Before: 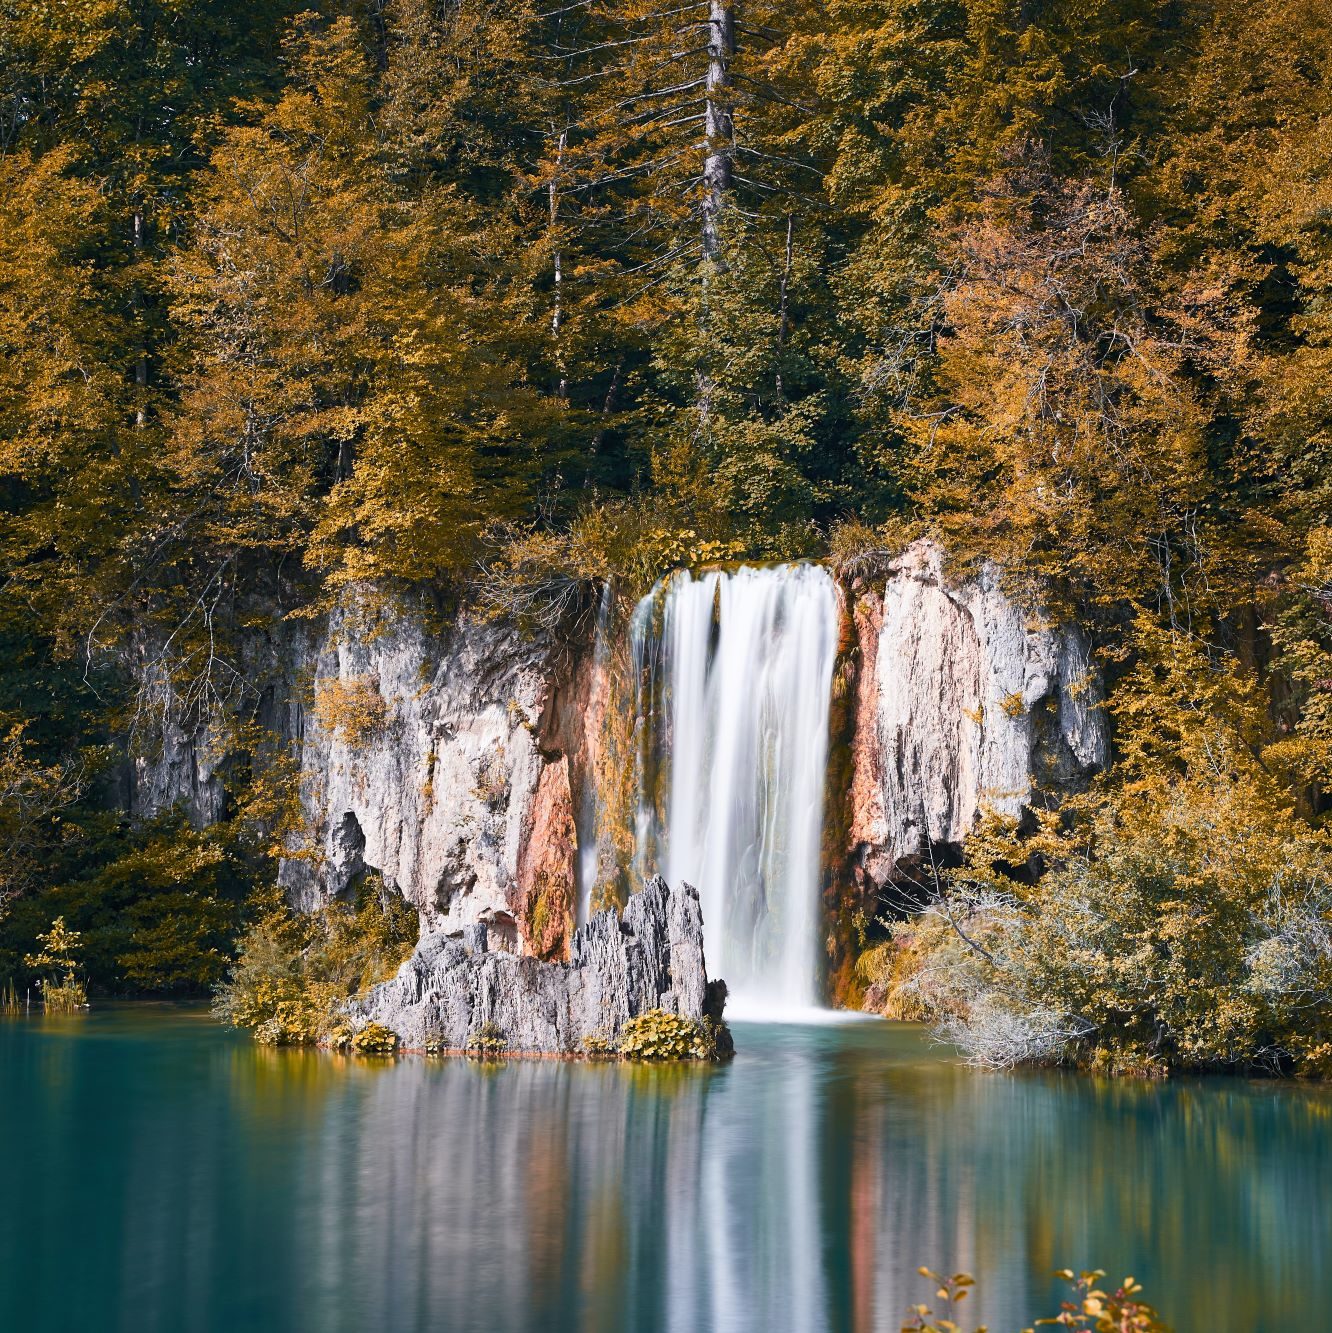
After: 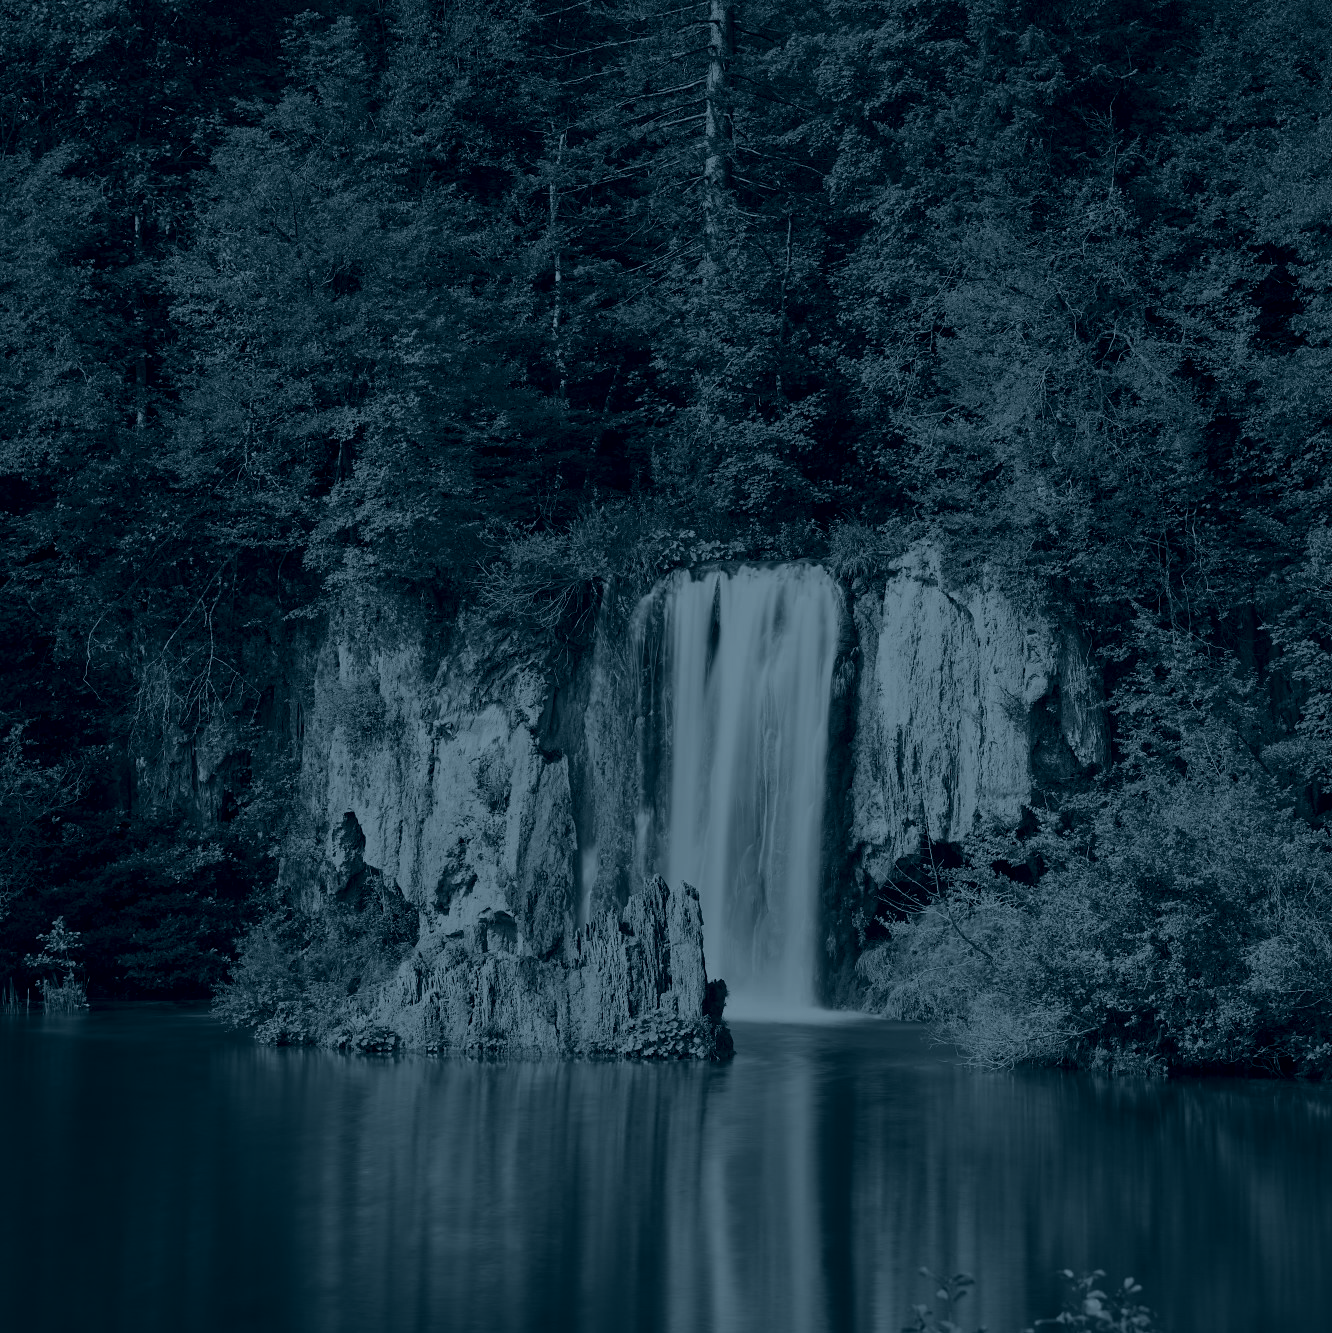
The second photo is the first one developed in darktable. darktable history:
color zones: curves: ch0 [(0, 0.5) (0.125, 0.4) (0.25, 0.5) (0.375, 0.4) (0.5, 0.4) (0.625, 0.35) (0.75, 0.35) (0.875, 0.5)]; ch1 [(0, 0.35) (0.125, 0.45) (0.25, 0.35) (0.375, 0.35) (0.5, 0.35) (0.625, 0.35) (0.75, 0.45) (0.875, 0.35)]; ch2 [(0, 0.6) (0.125, 0.5) (0.25, 0.5) (0.375, 0.6) (0.5, 0.6) (0.625, 0.5) (0.75, 0.5) (0.875, 0.5)]
colorize: hue 194.4°, saturation 29%, source mix 61.75%, lightness 3.98%, version 1
